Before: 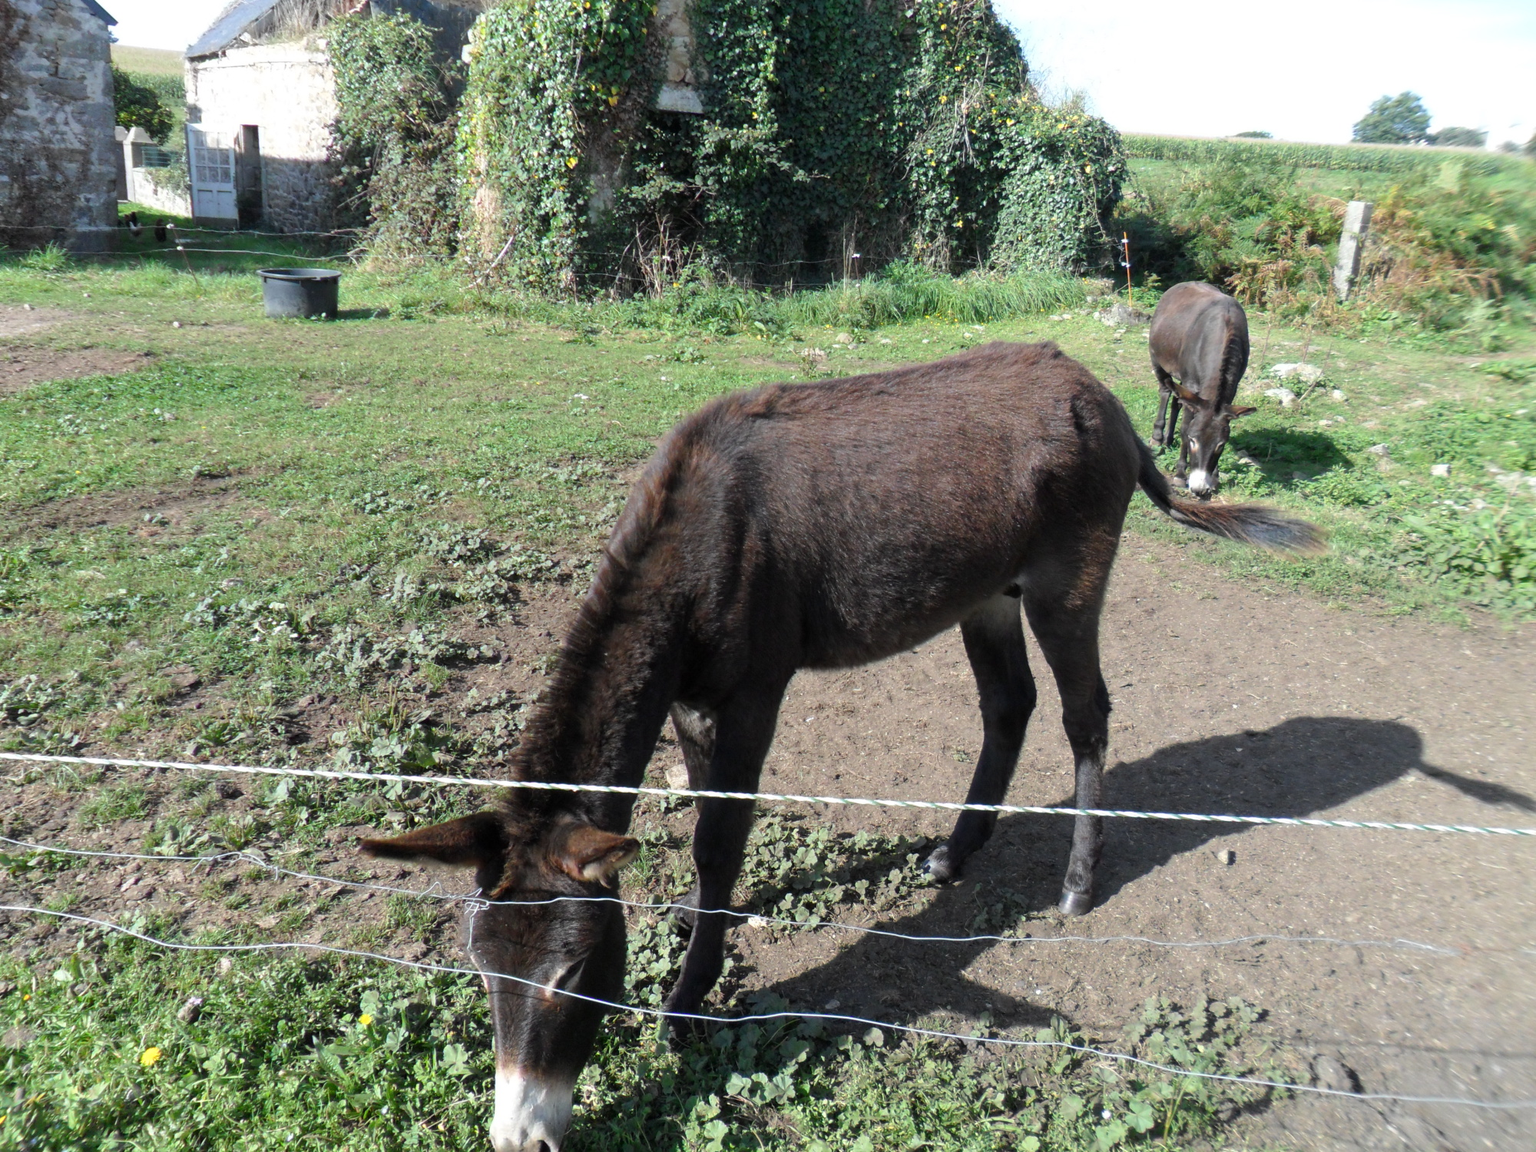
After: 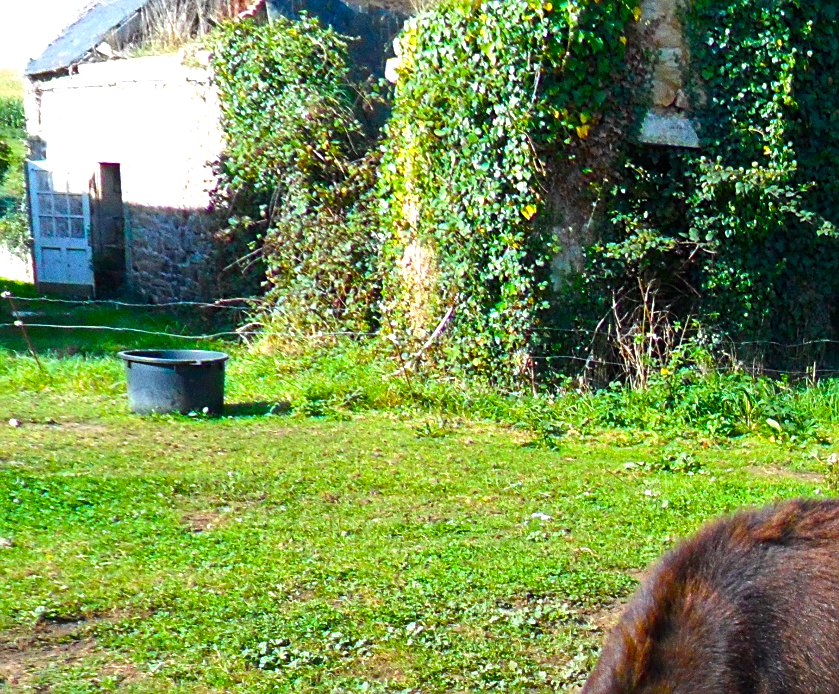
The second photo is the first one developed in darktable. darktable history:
crop and rotate: left 10.817%, top 0.062%, right 47.194%, bottom 53.626%
color balance rgb: linear chroma grading › global chroma 9%, perceptual saturation grading › global saturation 36%, perceptual saturation grading › shadows 35%, perceptual brilliance grading › global brilliance 15%, perceptual brilliance grading › shadows -35%, global vibrance 15%
velvia: strength 32%, mid-tones bias 0.2
sharpen: on, module defaults
grain: coarseness 3.21 ISO
